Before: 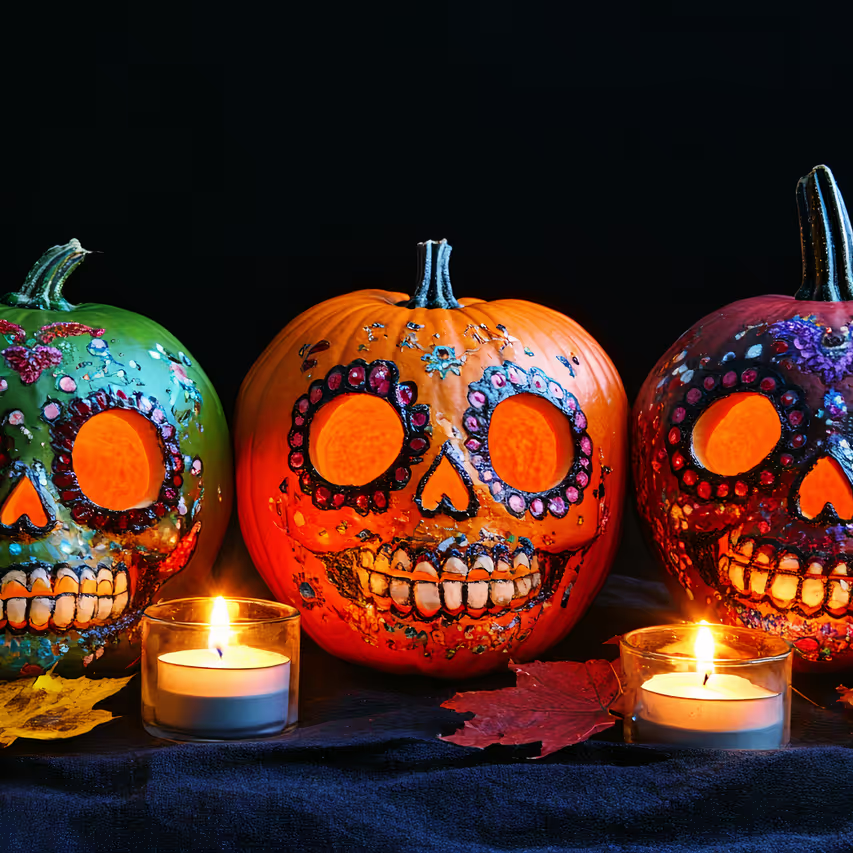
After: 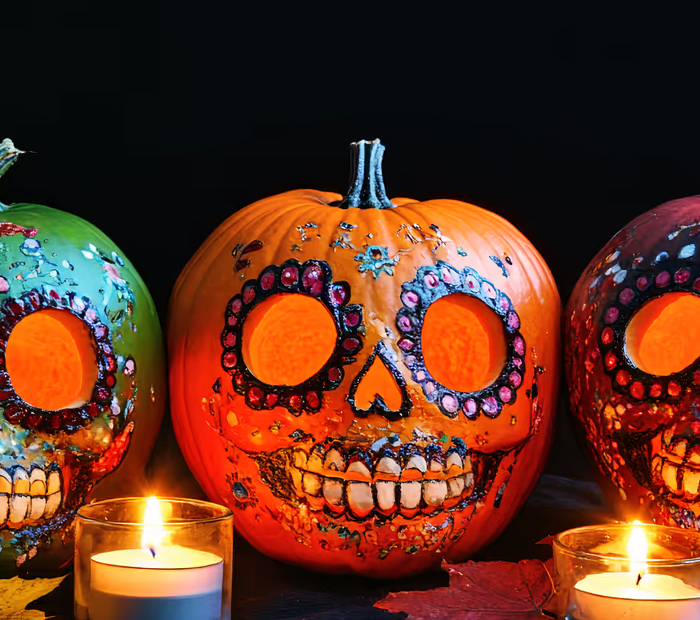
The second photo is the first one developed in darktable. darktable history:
crop: left 7.919%, top 11.797%, right 9.925%, bottom 15.469%
shadows and highlights: shadows 29.51, highlights -30.32, low approximation 0.01, soften with gaussian
